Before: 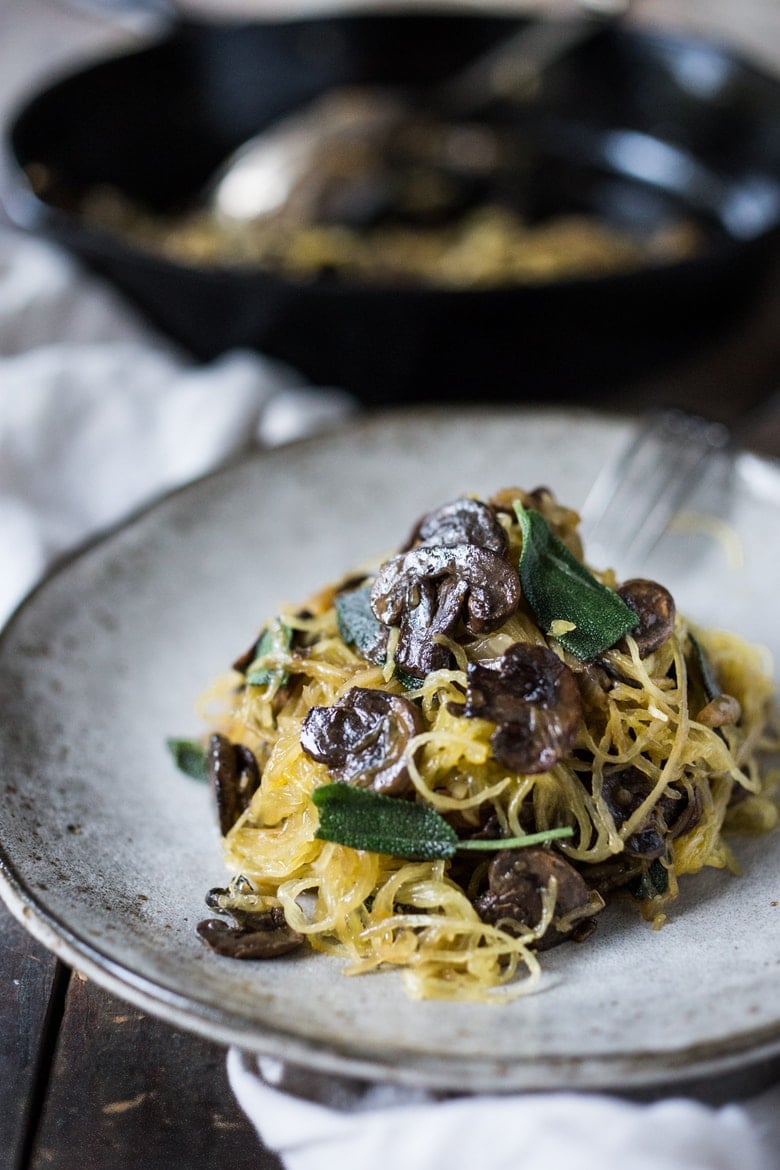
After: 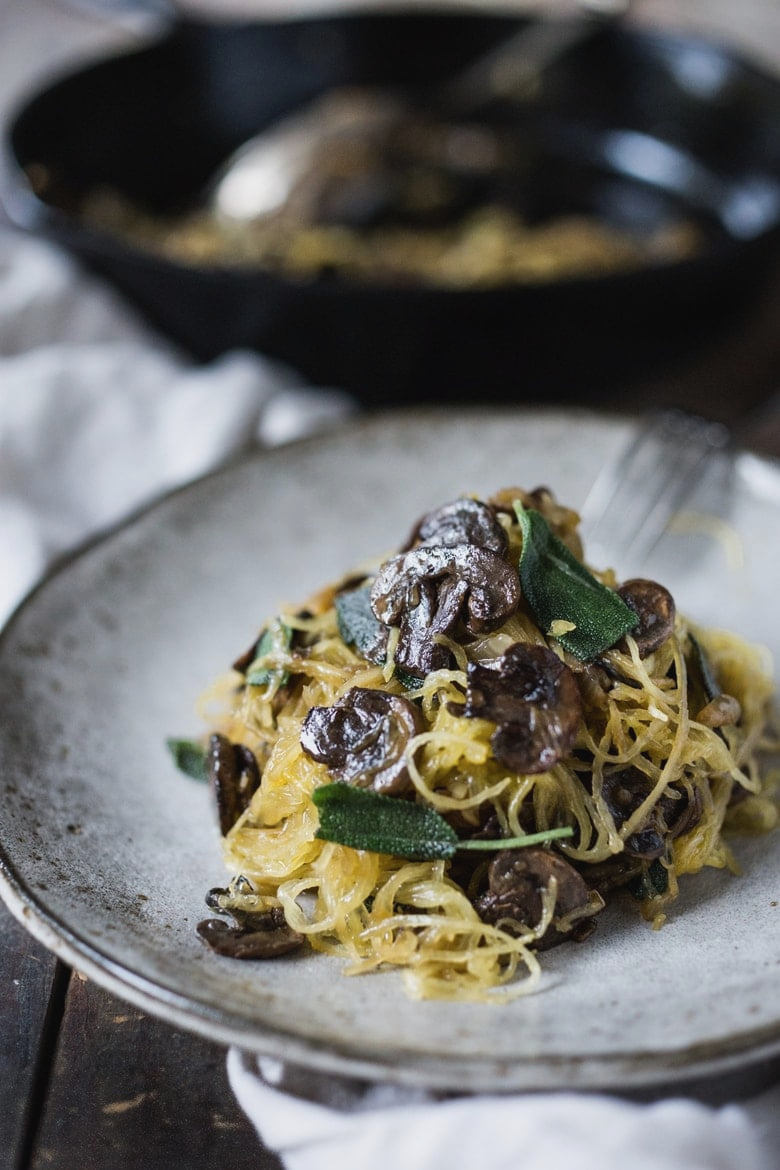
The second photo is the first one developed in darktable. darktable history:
contrast brightness saturation: contrast -0.065, brightness -0.031, saturation -0.109
